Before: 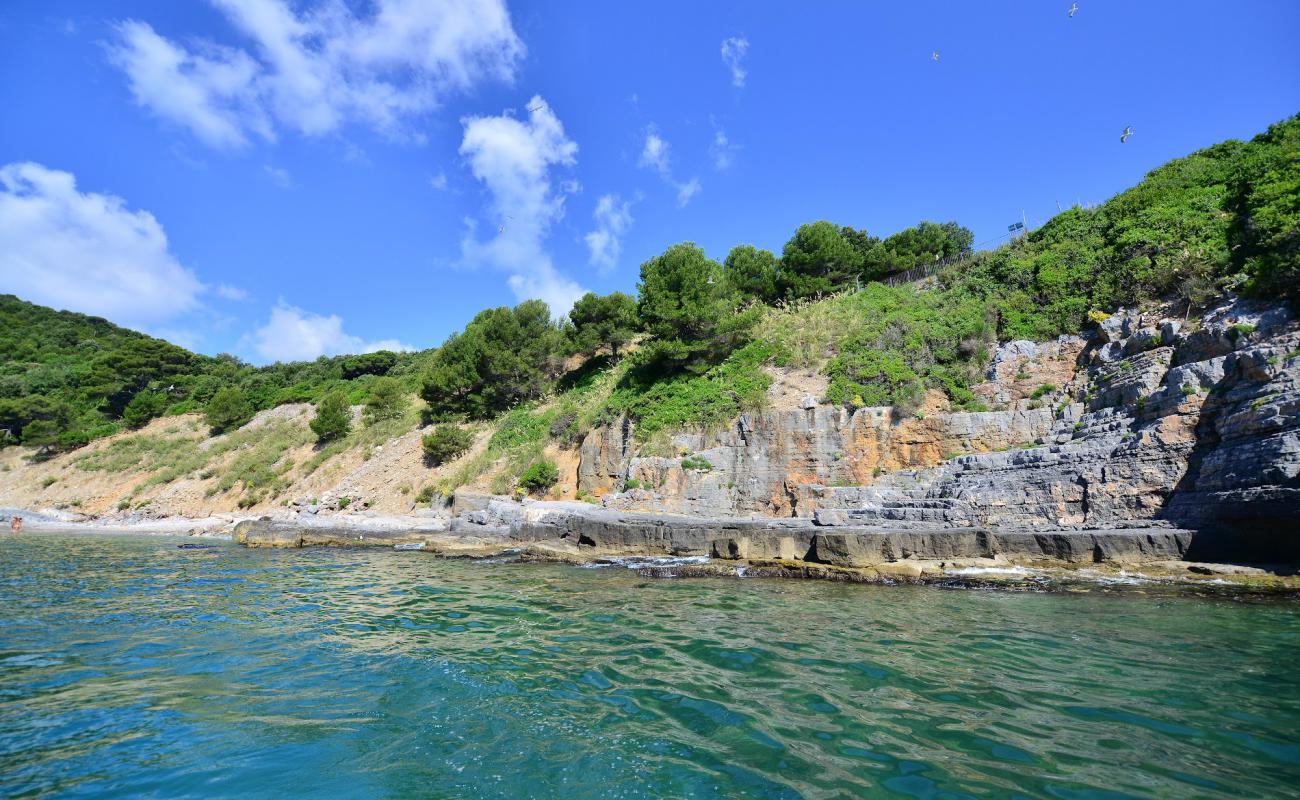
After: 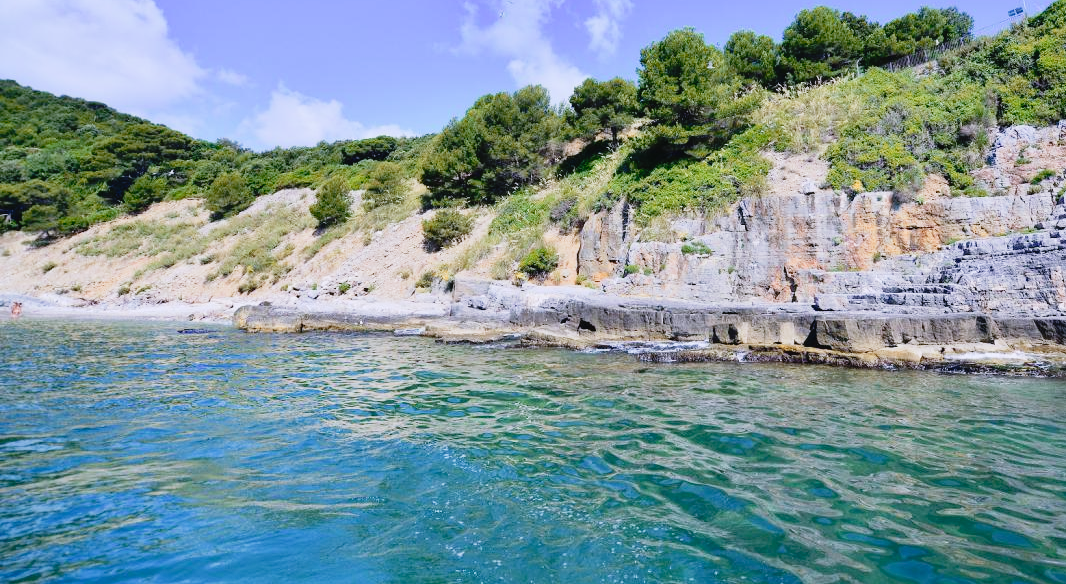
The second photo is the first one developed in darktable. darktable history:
color calibration: gray › normalize channels true, illuminant as shot in camera, x 0.362, y 0.385, temperature 4545.49 K, gamut compression 0.018
tone curve: curves: ch0 [(0, 0.022) (0.114, 0.088) (0.282, 0.316) (0.446, 0.511) (0.613, 0.693) (0.786, 0.843) (0.999, 0.949)]; ch1 [(0, 0) (0.395, 0.343) (0.463, 0.427) (0.486, 0.474) (0.503, 0.5) (0.535, 0.522) (0.555, 0.546) (0.594, 0.614) (0.755, 0.793) (1, 1)]; ch2 [(0, 0) (0.369, 0.388) (0.449, 0.431) (0.501, 0.5) (0.528, 0.517) (0.561, 0.59) (0.612, 0.646) (0.697, 0.721) (1, 1)], preserve colors none
crop: top 26.889%, right 17.939%
color zones: curves: ch2 [(0, 0.5) (0.143, 0.5) (0.286, 0.416) (0.429, 0.5) (0.571, 0.5) (0.714, 0.5) (0.857, 0.5) (1, 0.5)]
